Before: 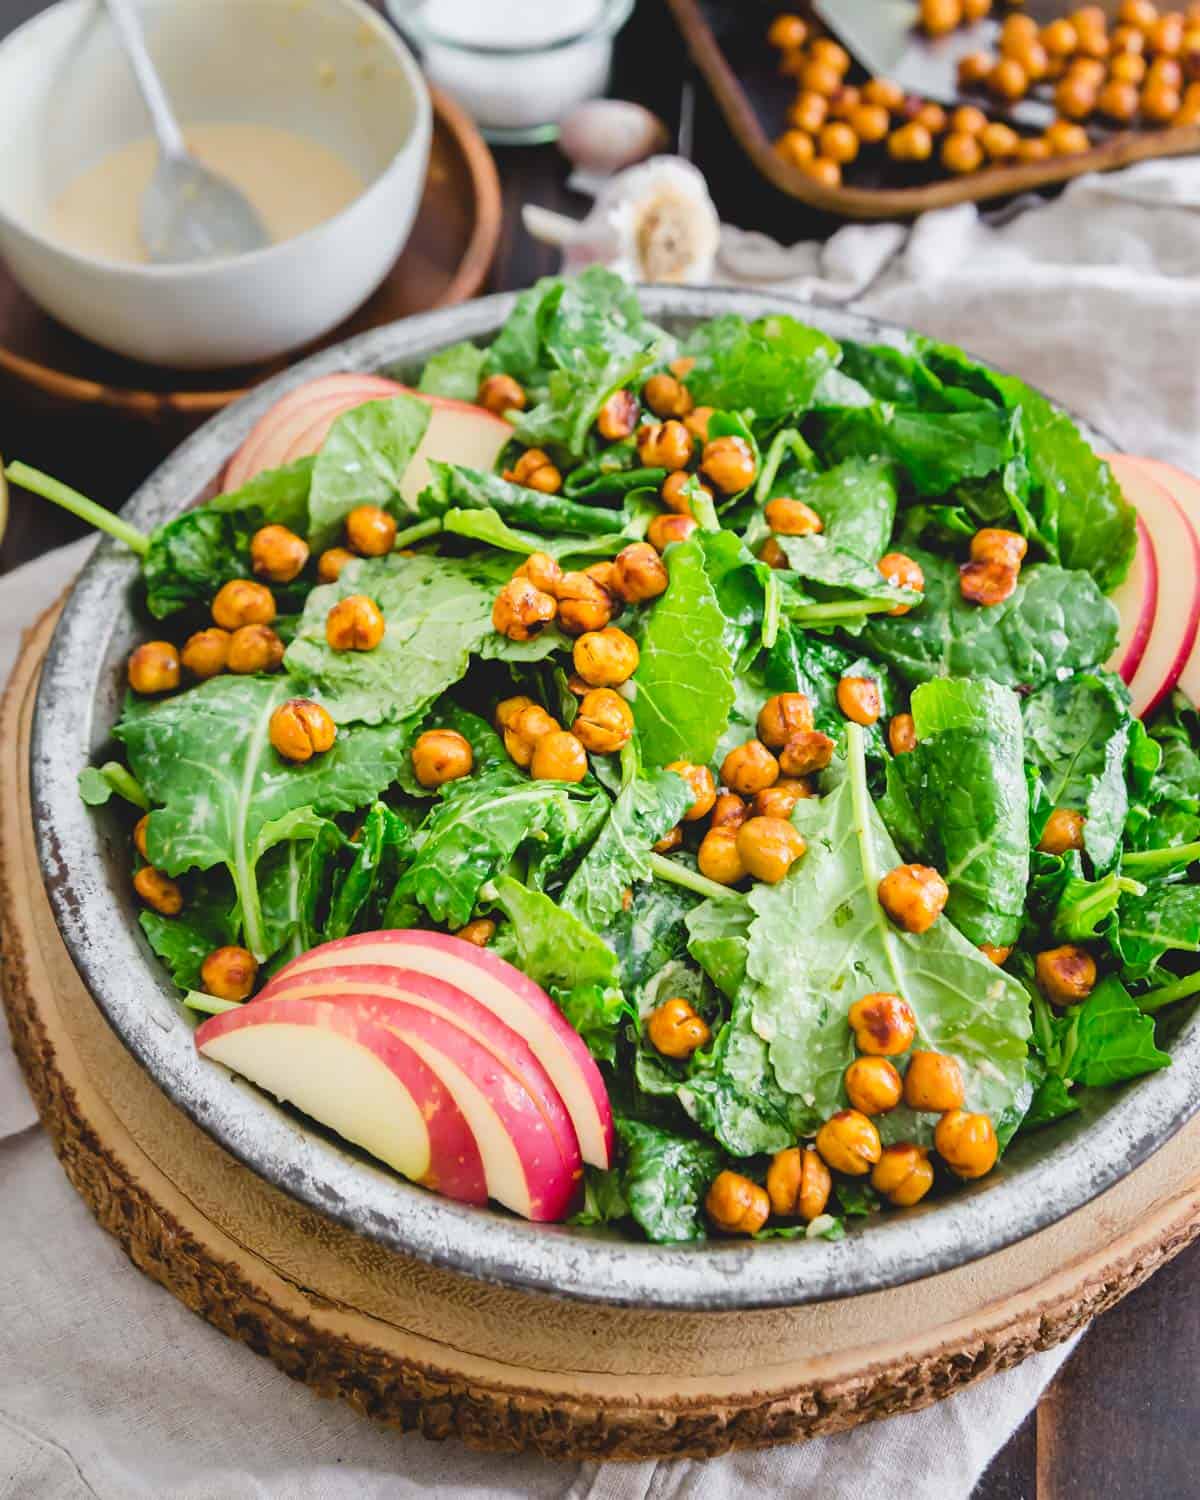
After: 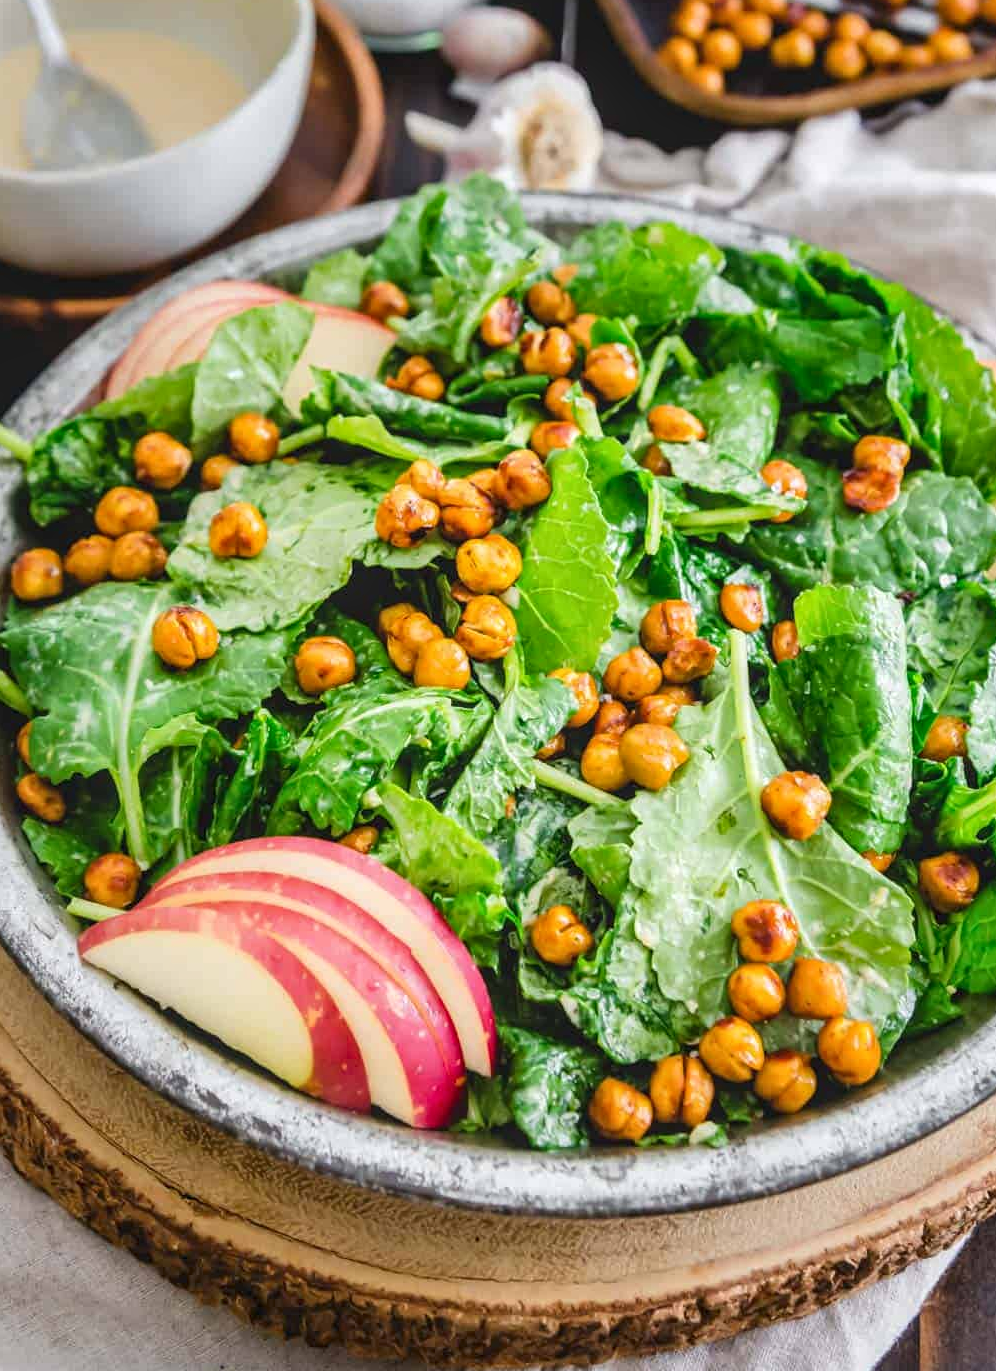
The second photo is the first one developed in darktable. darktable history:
local contrast: on, module defaults
crop: left 9.791%, top 6.204%, right 7.137%, bottom 2.365%
